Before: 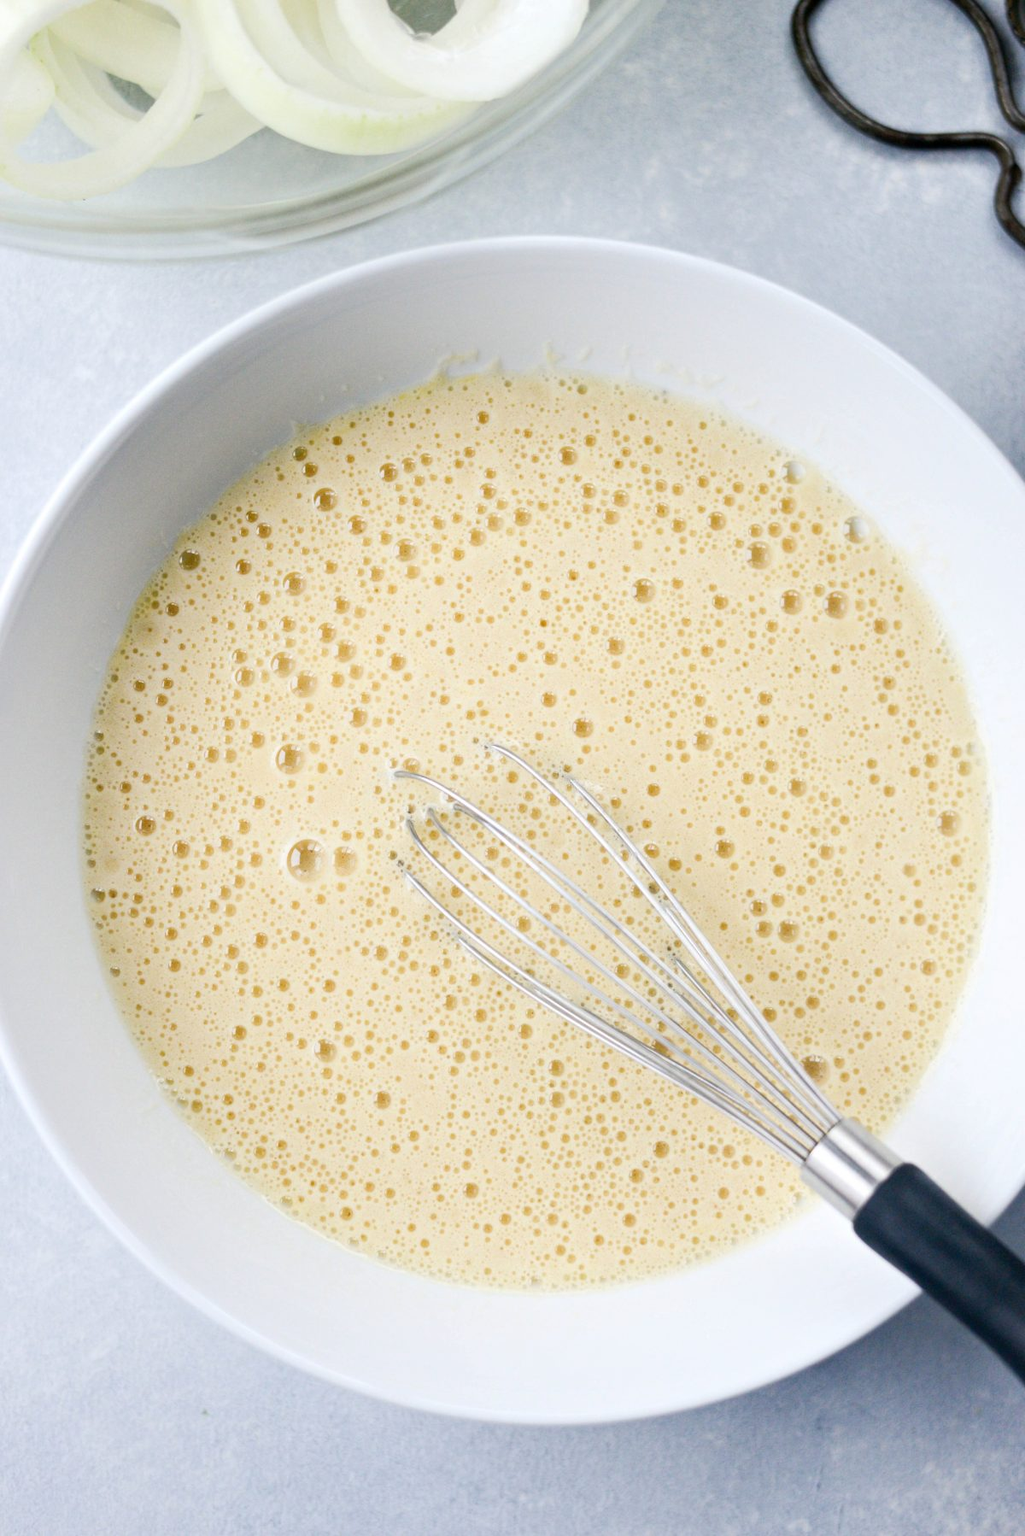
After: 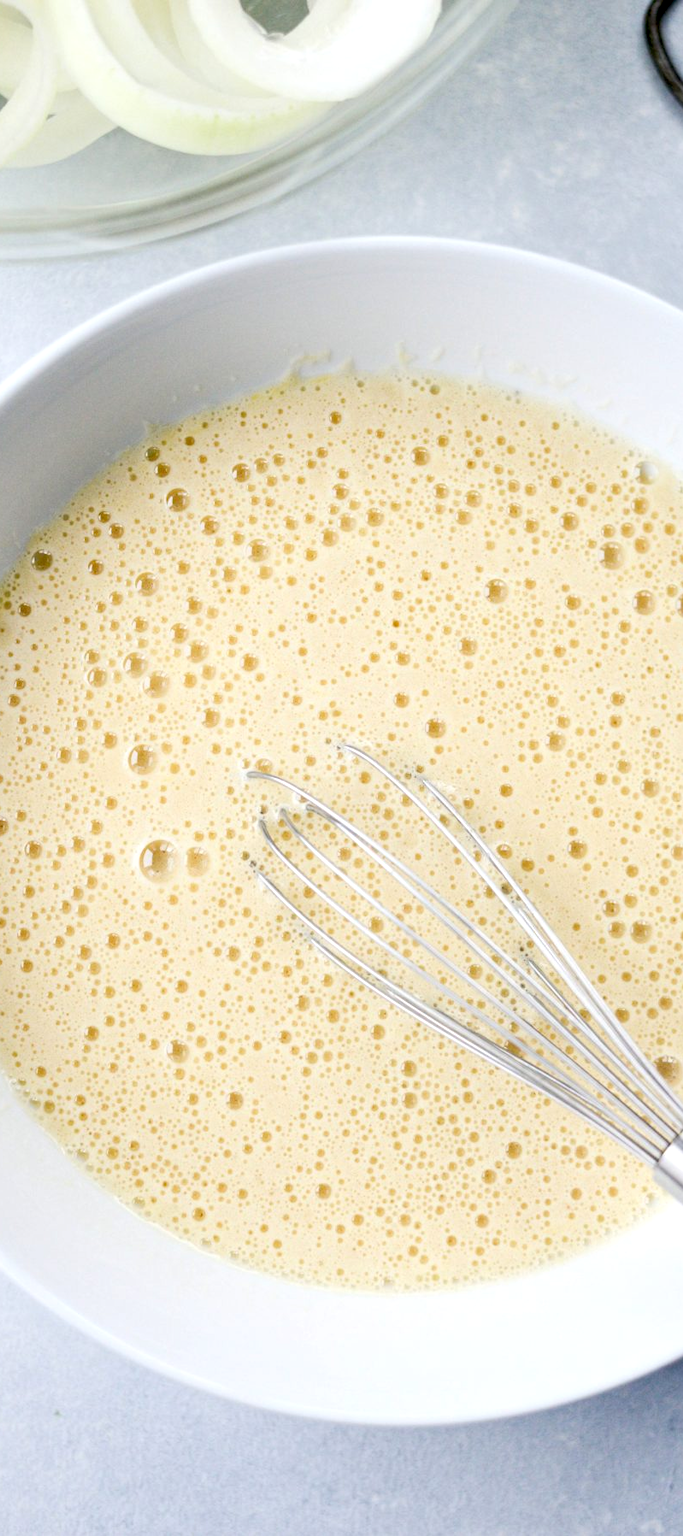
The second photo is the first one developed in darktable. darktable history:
crop and rotate: left 14.465%, right 18.839%
exposure: black level correction 0.007, exposure 0.159 EV, compensate exposure bias true, compensate highlight preservation false
